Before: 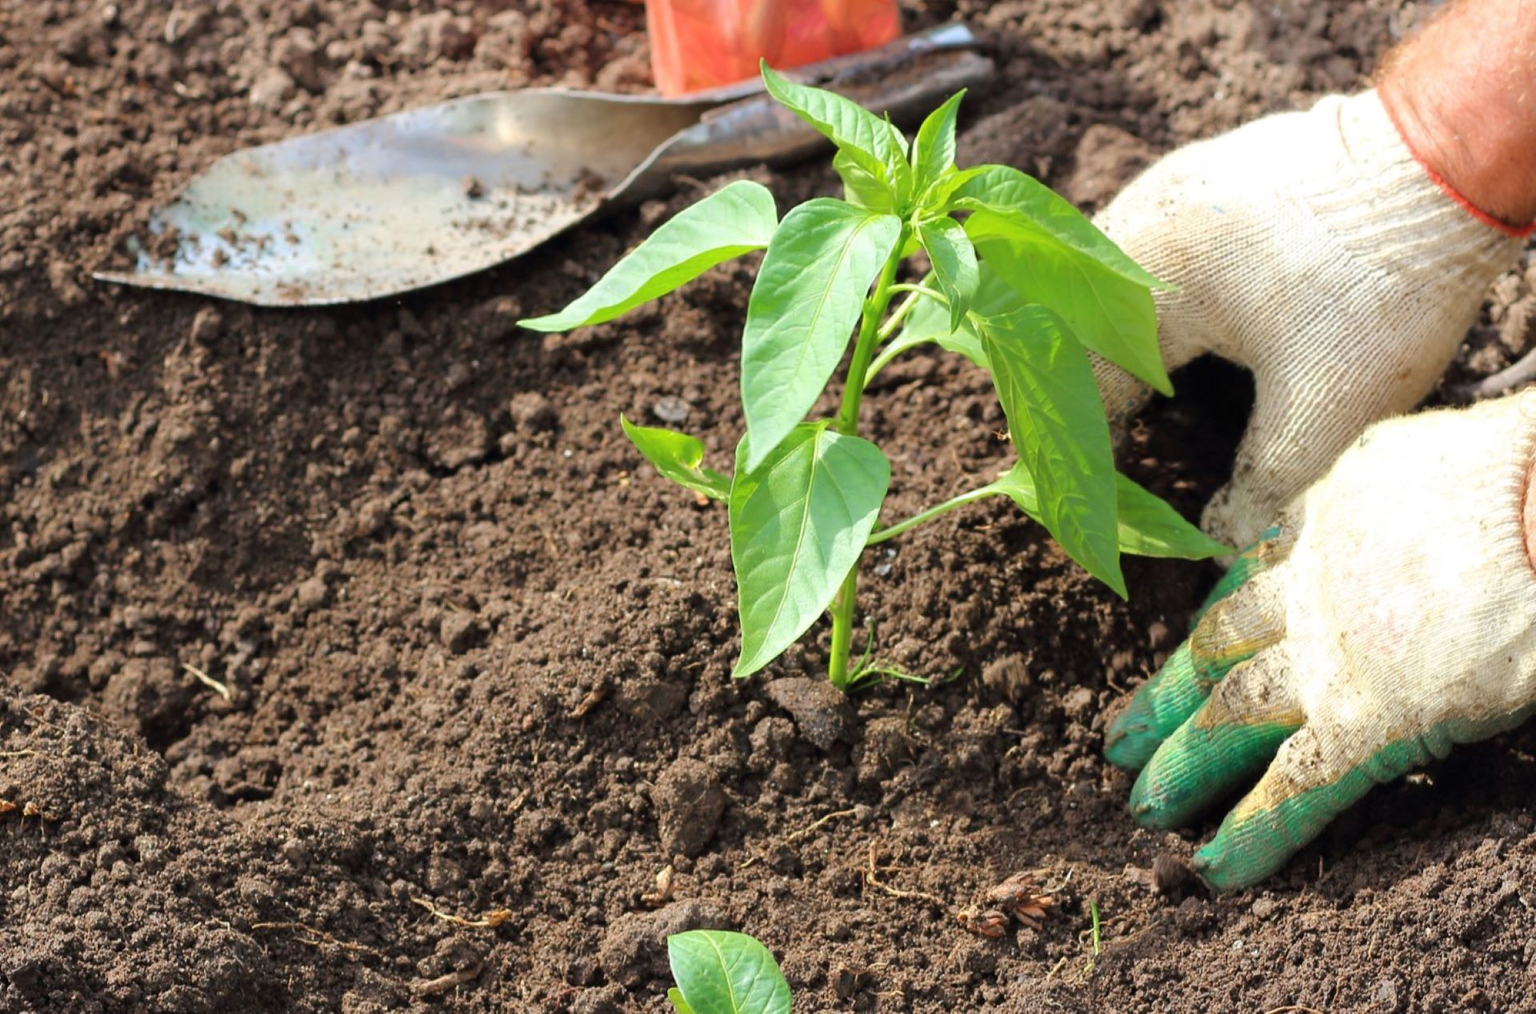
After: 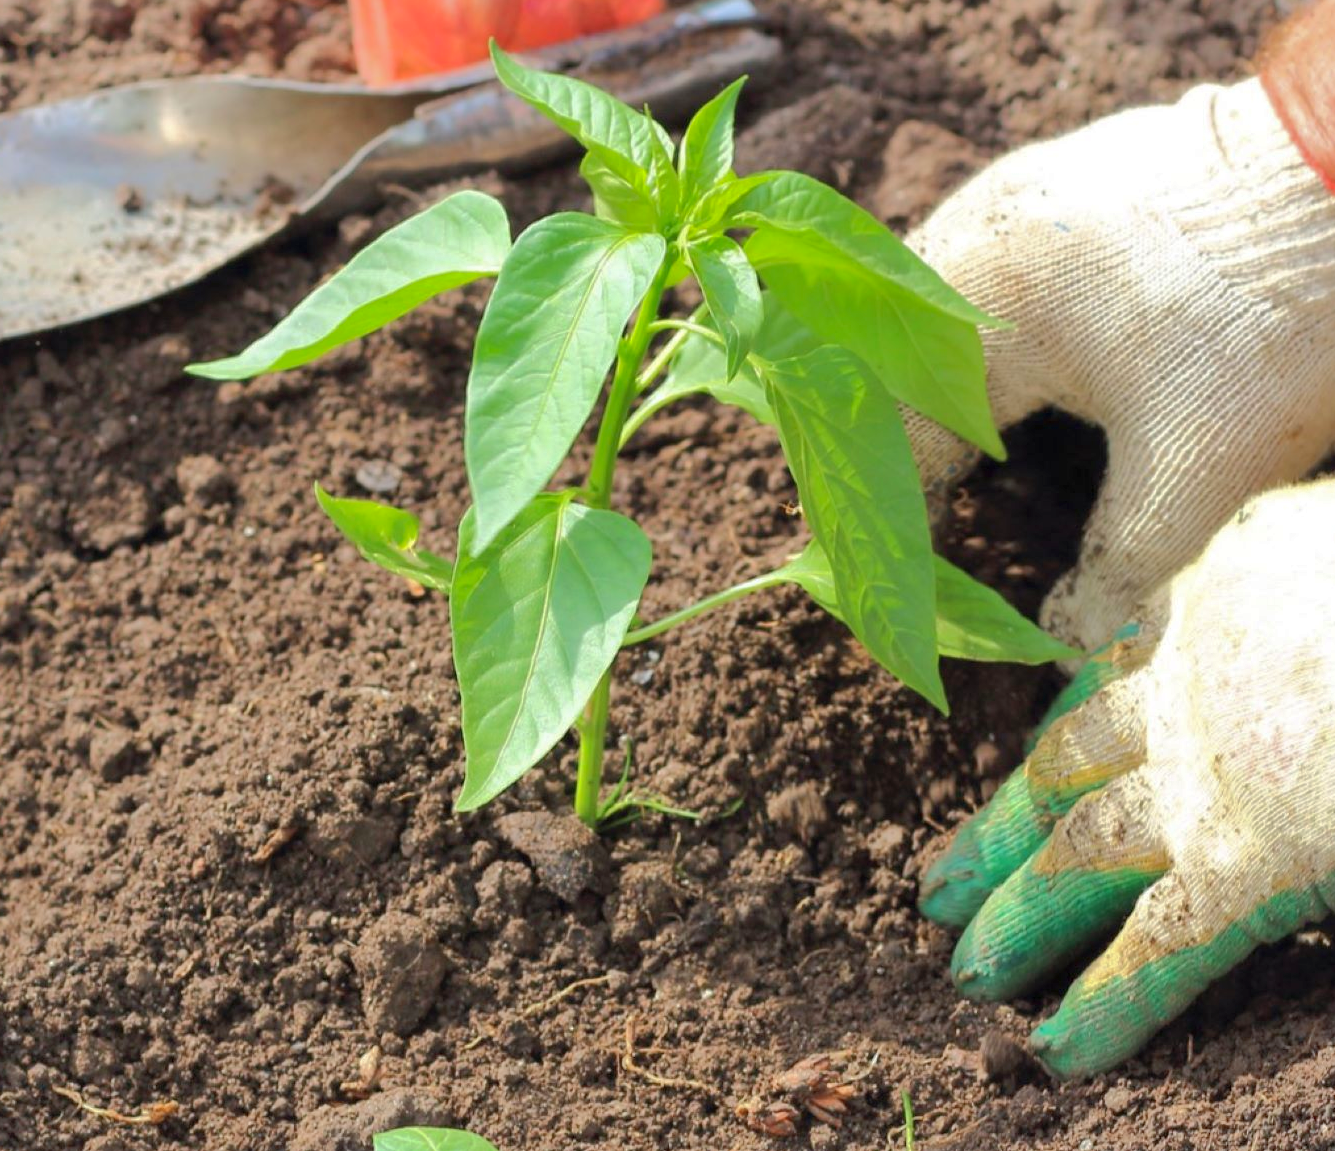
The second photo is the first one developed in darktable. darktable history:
base curve: curves: ch0 [(0, 0) (0.262, 0.32) (0.722, 0.705) (1, 1)]
shadows and highlights: on, module defaults
crop and rotate: left 24.034%, top 2.838%, right 6.406%, bottom 6.299%
